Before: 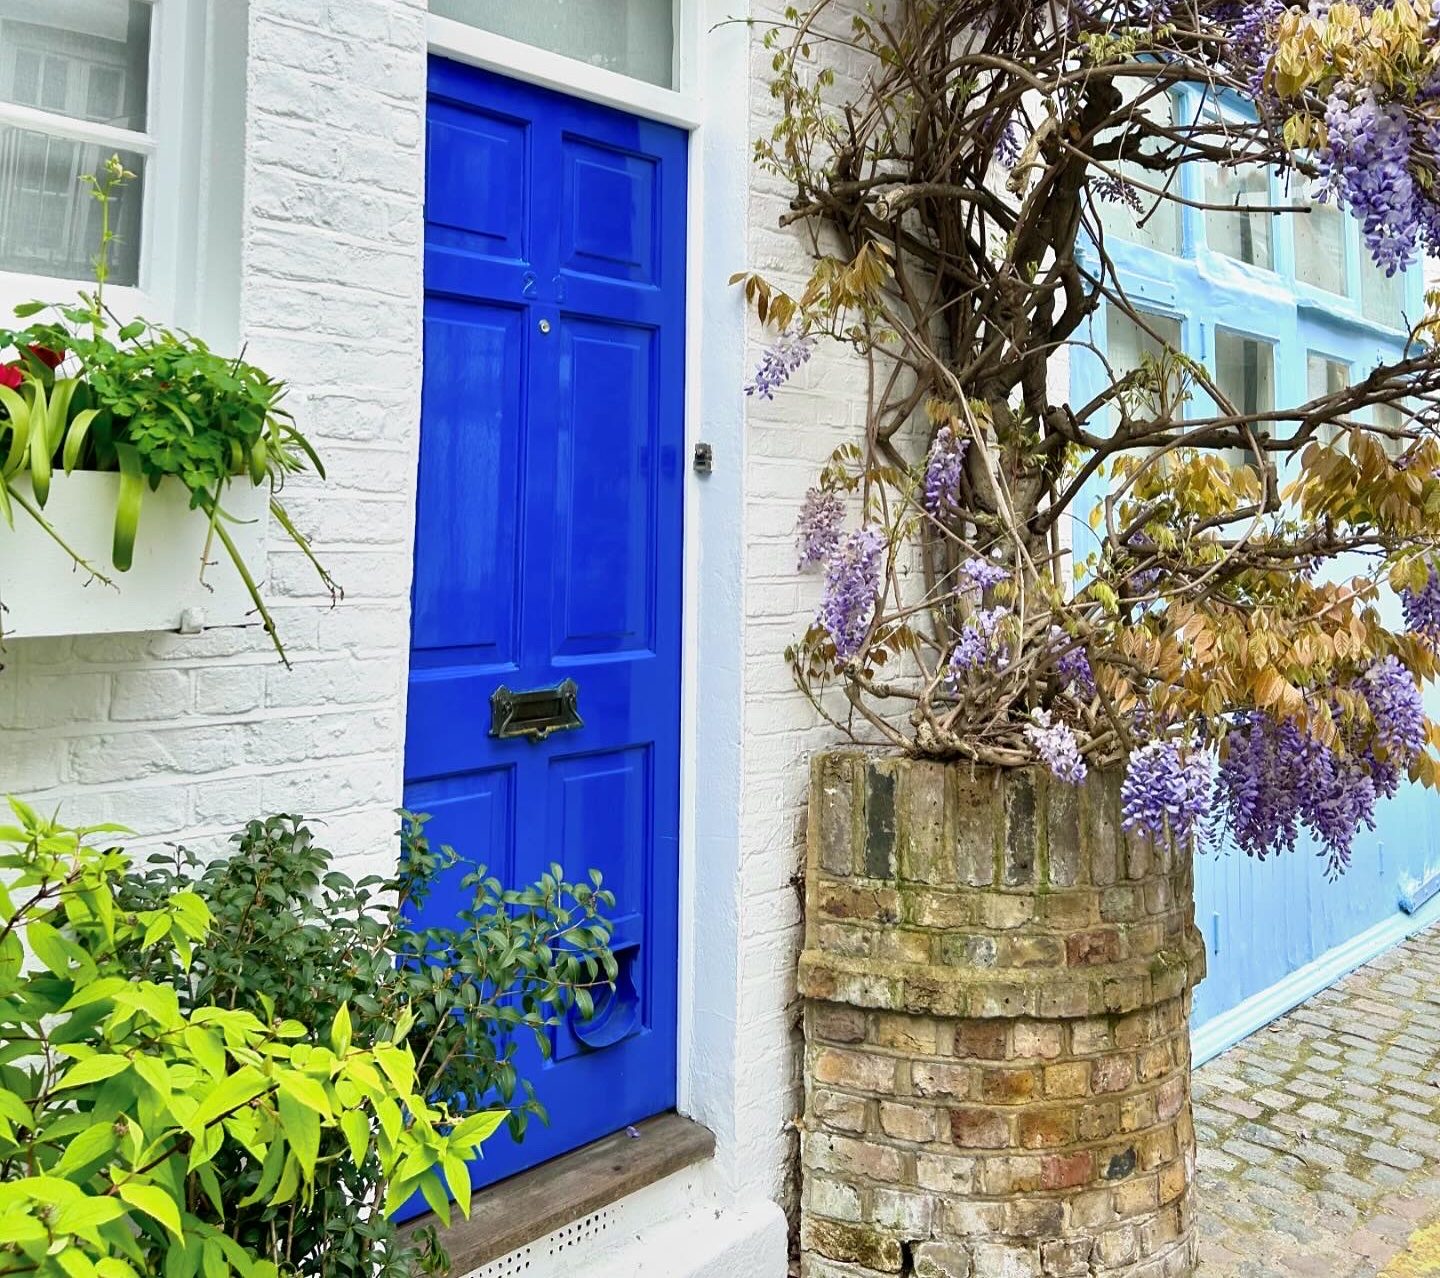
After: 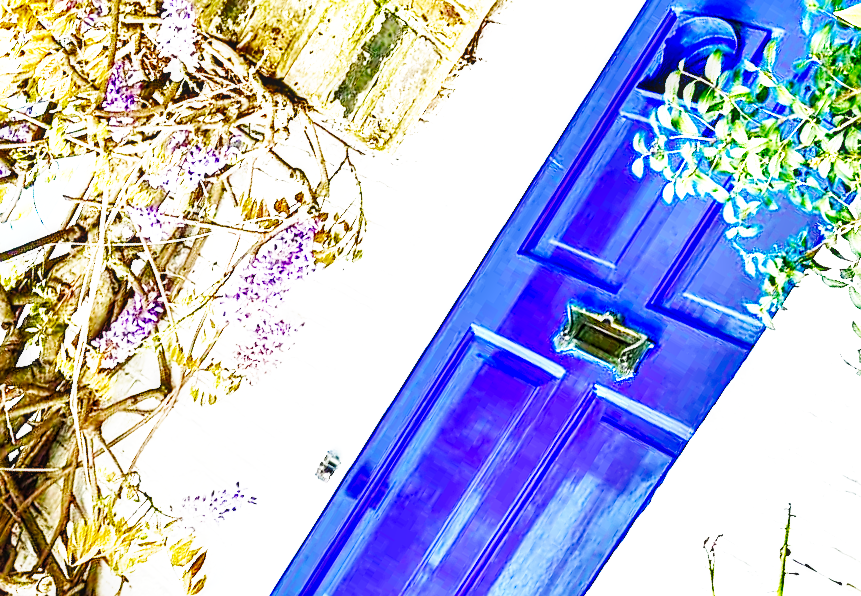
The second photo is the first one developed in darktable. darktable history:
color balance rgb: perceptual saturation grading › global saturation 20%, perceptual saturation grading › highlights -25.382%, perceptual saturation grading › shadows 50.428%, global vibrance 24.993%
shadows and highlights: low approximation 0.01, soften with gaussian
sharpen: on, module defaults
crop and rotate: angle 148.36°, left 9.177%, top 15.648%, right 4.543%, bottom 17.017%
base curve: curves: ch0 [(0, 0) (0.007, 0.004) (0.027, 0.03) (0.046, 0.07) (0.207, 0.54) (0.442, 0.872) (0.673, 0.972) (1, 1)], preserve colors none
local contrast: on, module defaults
exposure: black level correction 0, exposure 1.684 EV, compensate exposure bias true, compensate highlight preservation false
